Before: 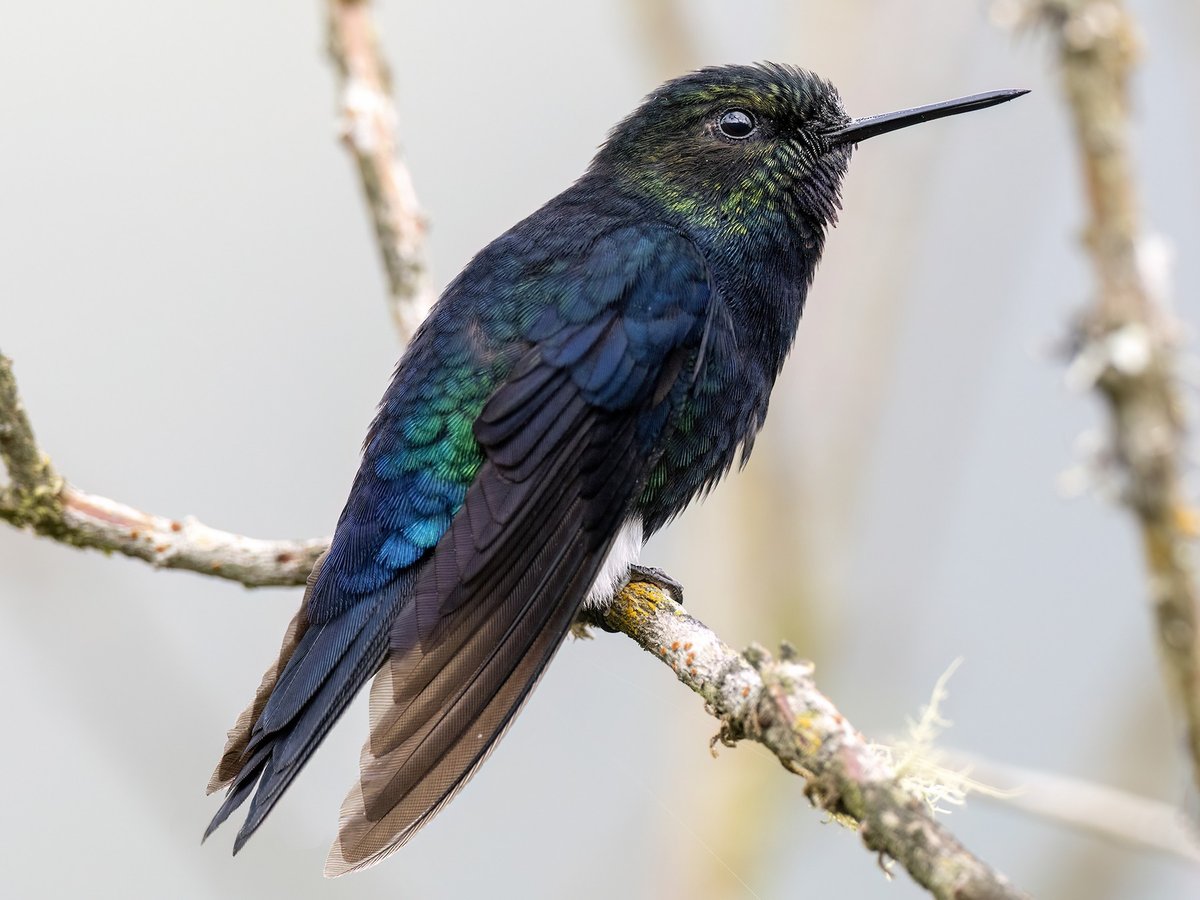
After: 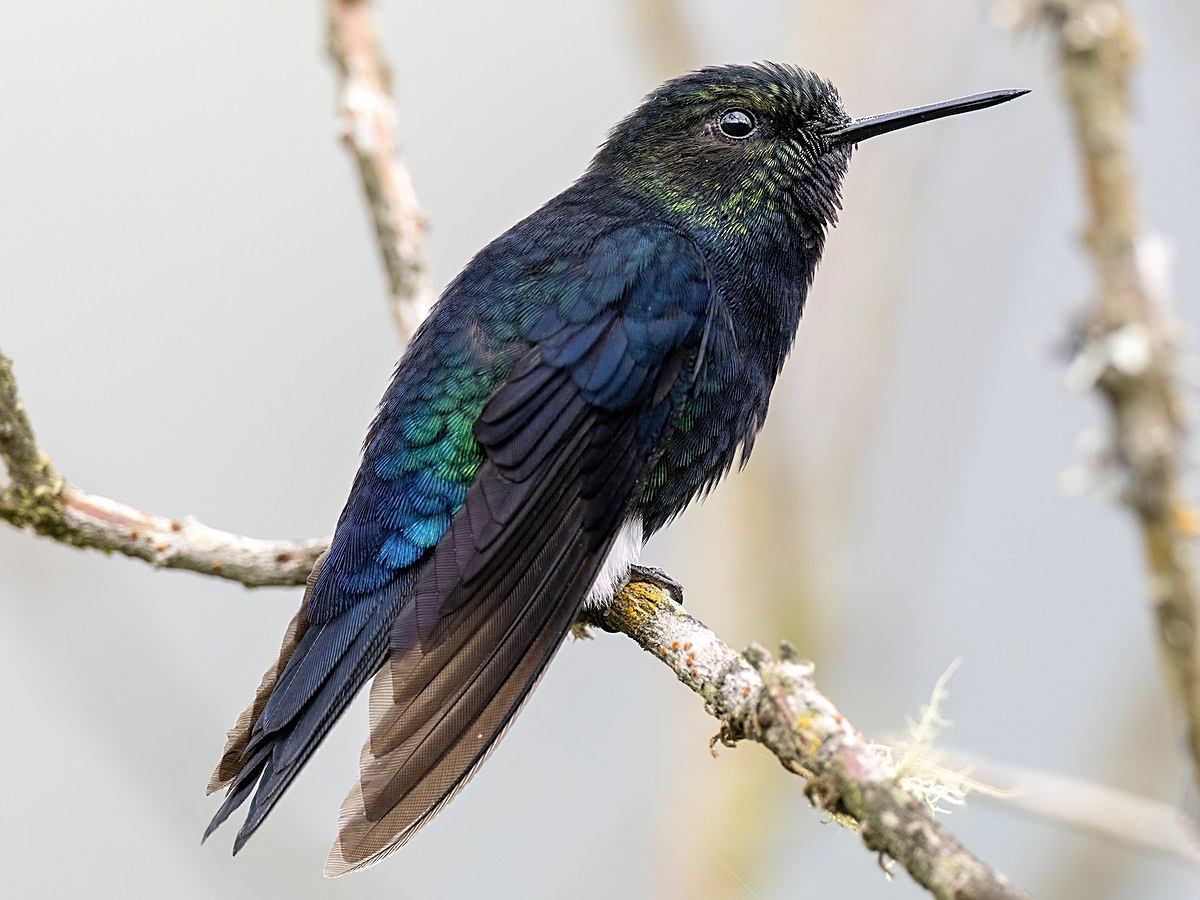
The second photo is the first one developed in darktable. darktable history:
sharpen: radius 1.967
tone equalizer: on, module defaults
